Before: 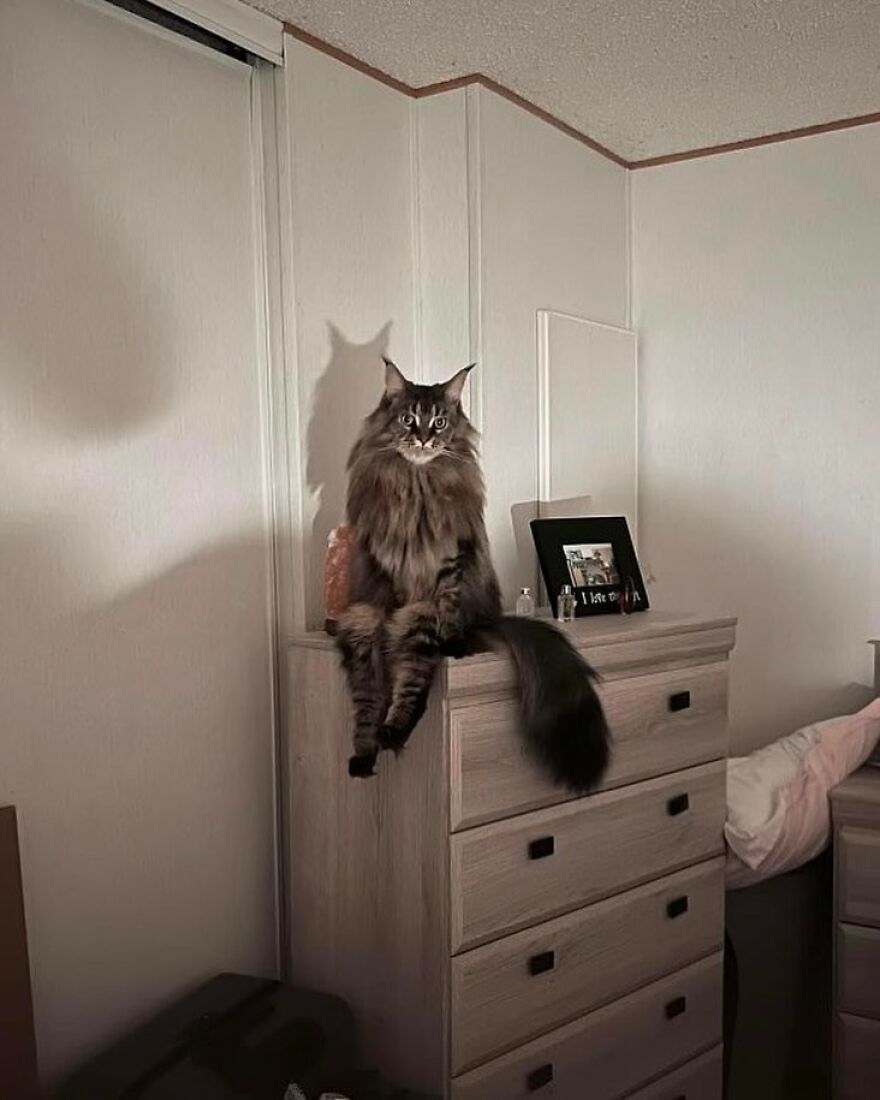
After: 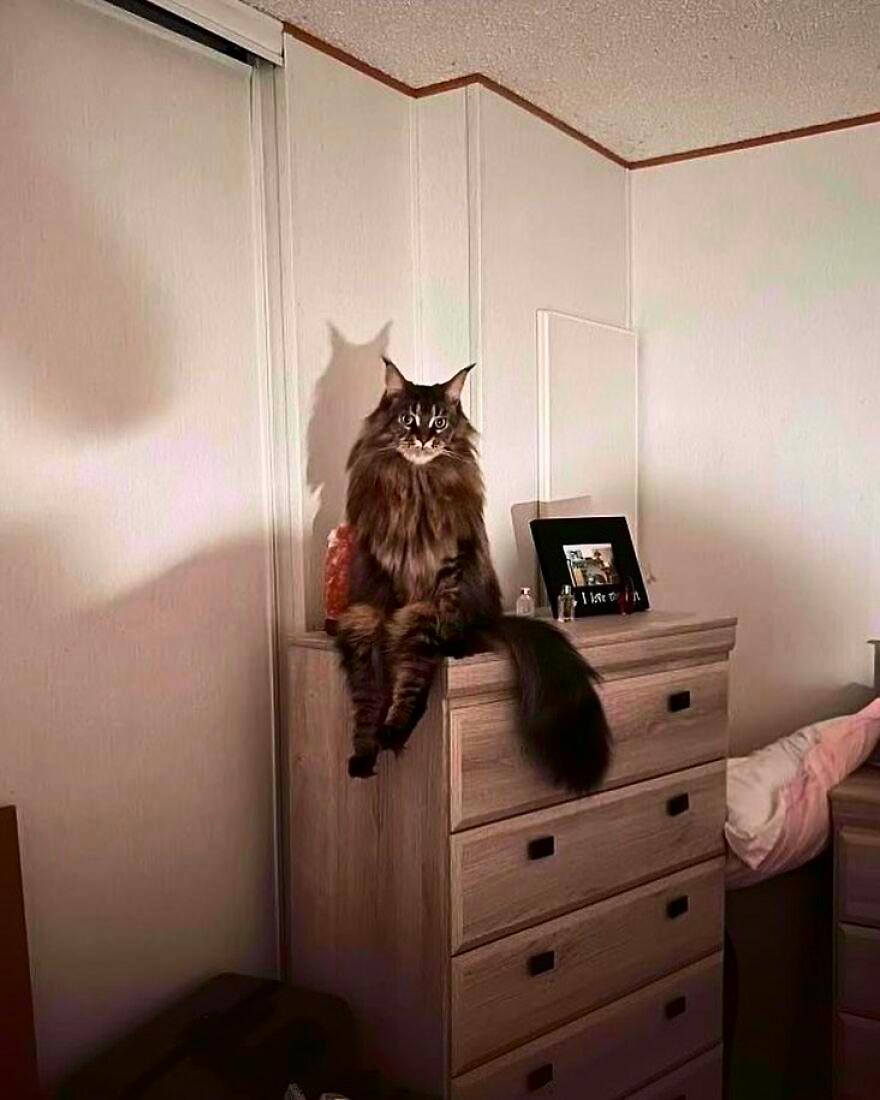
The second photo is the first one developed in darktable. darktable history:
contrast brightness saturation: contrast 0.26, brightness 0.02, saturation 0.87
white balance: red 1.009, blue 1.027
